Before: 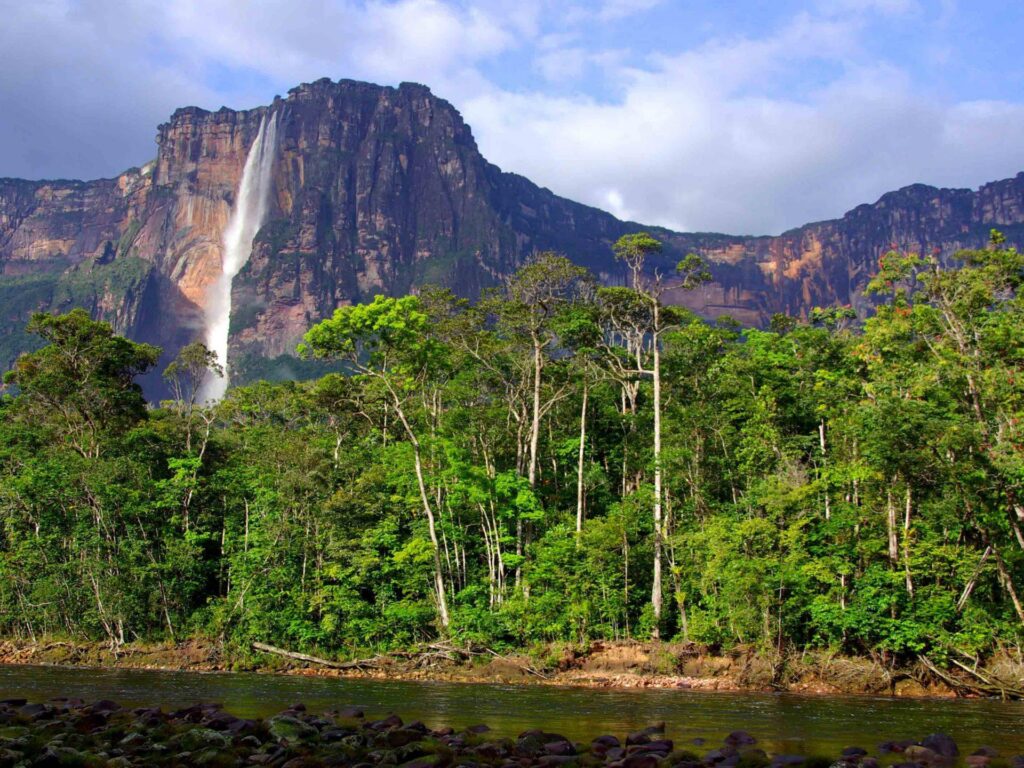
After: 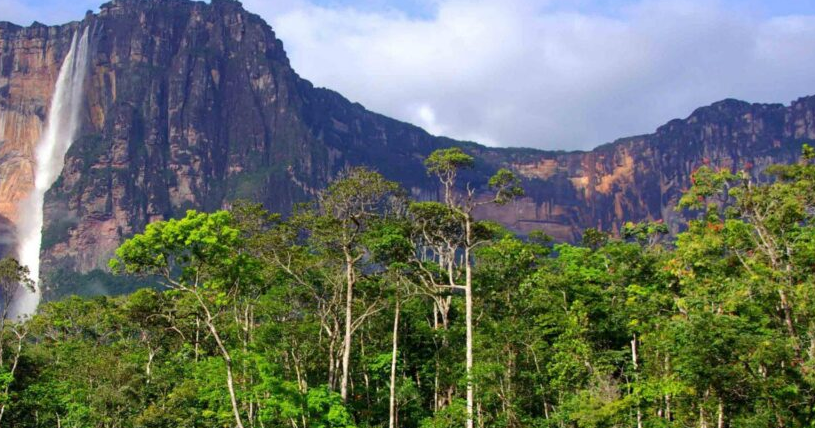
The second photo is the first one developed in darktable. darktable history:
crop: left 18.407%, top 11.095%, right 1.999%, bottom 33.164%
